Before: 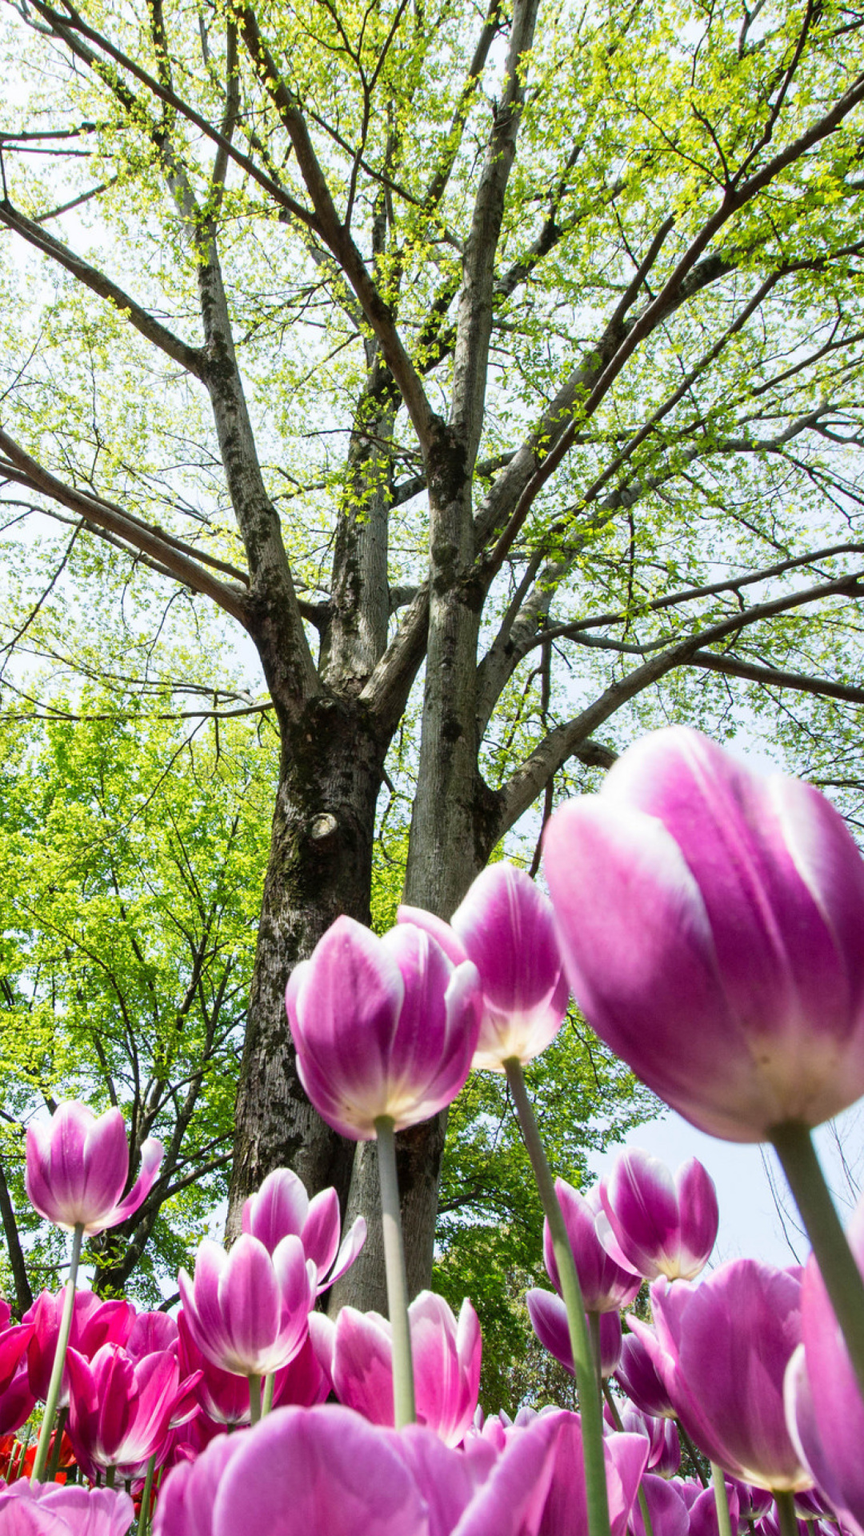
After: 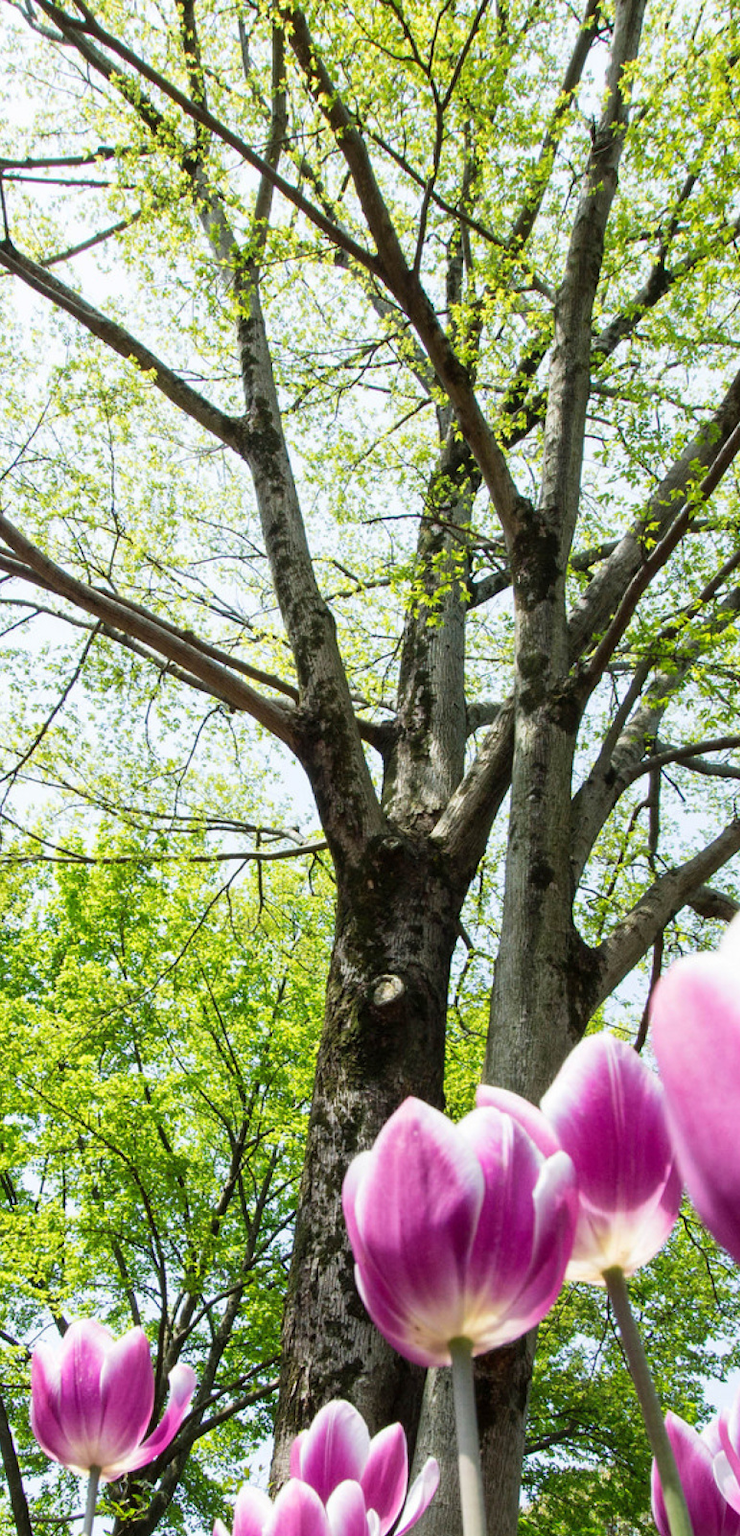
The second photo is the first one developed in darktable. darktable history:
crop: right 28.487%, bottom 16.53%
